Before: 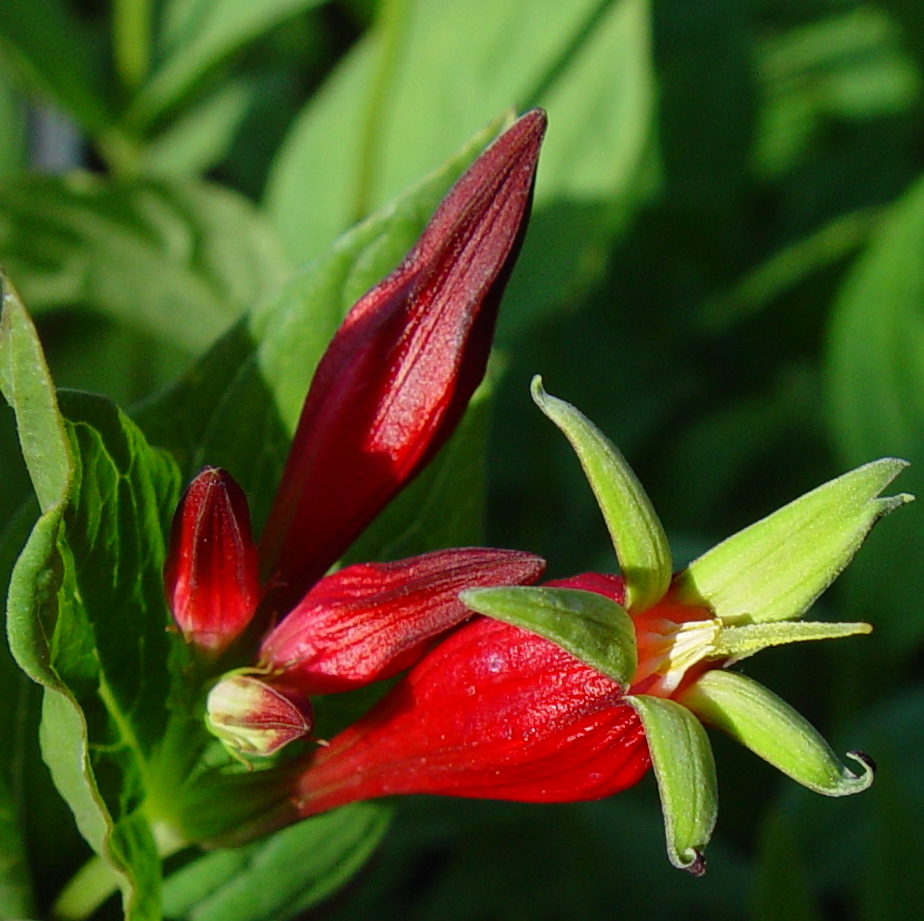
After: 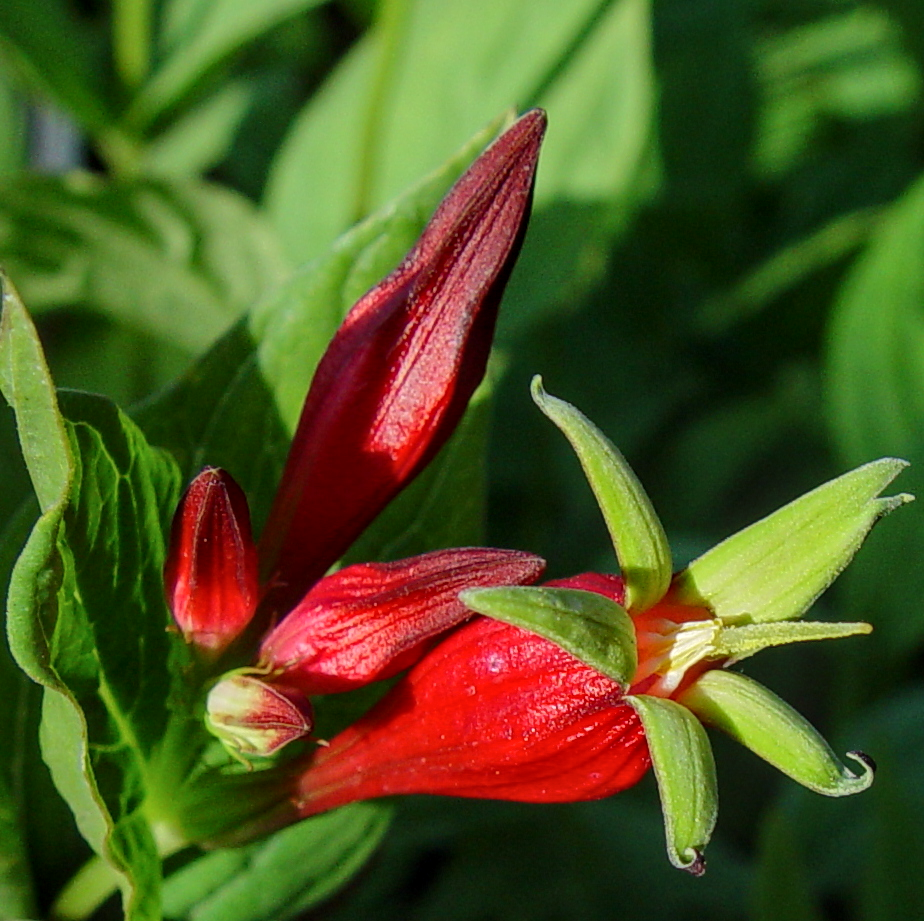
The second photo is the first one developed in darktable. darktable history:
local contrast: on, module defaults
base curve: curves: ch0 [(0, 0) (0.235, 0.266) (0.503, 0.496) (0.786, 0.72) (1, 1)]
